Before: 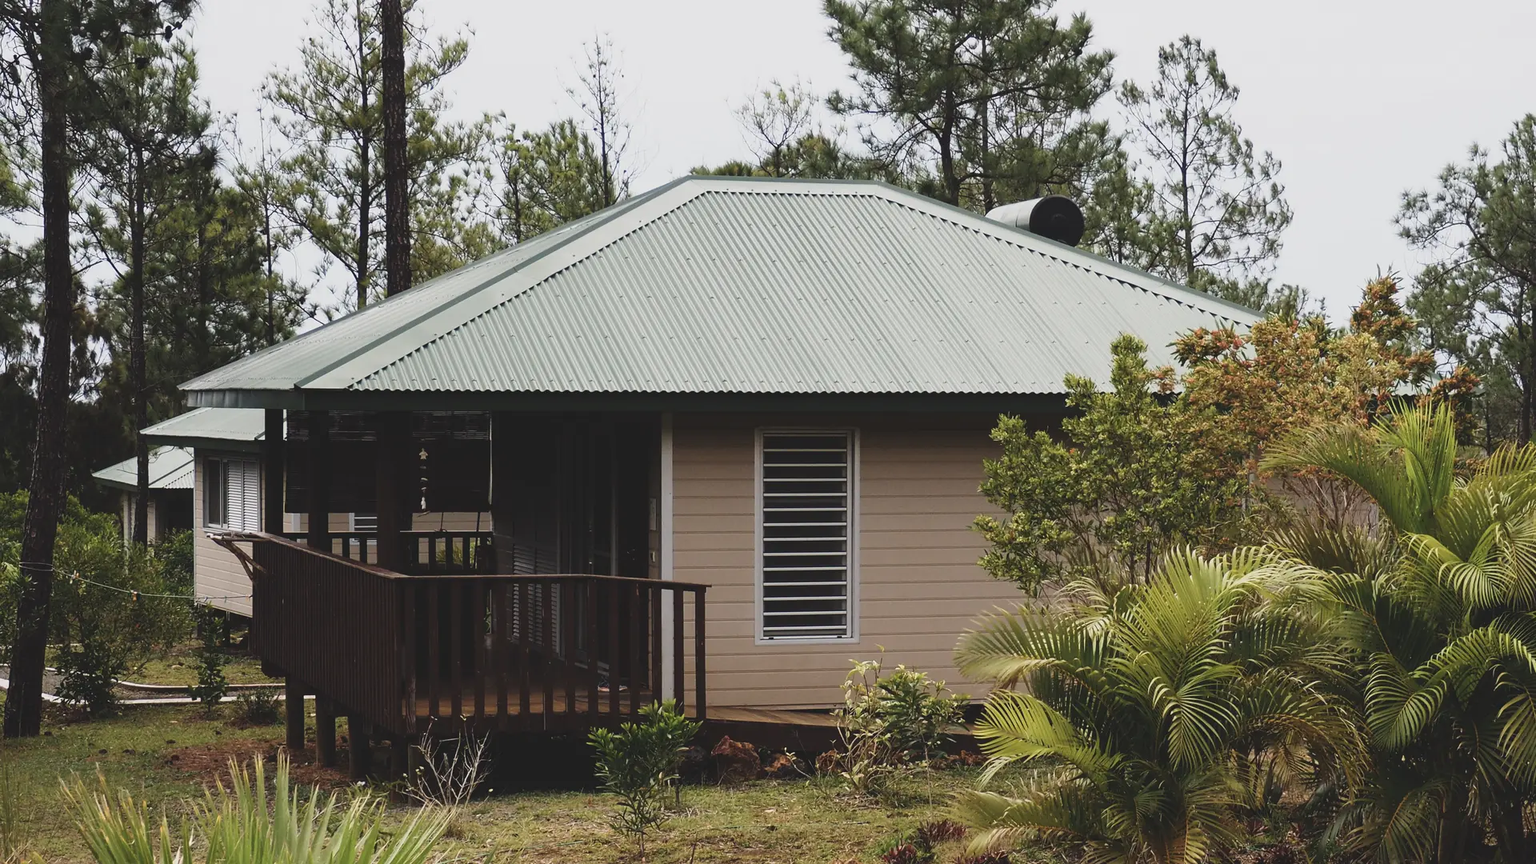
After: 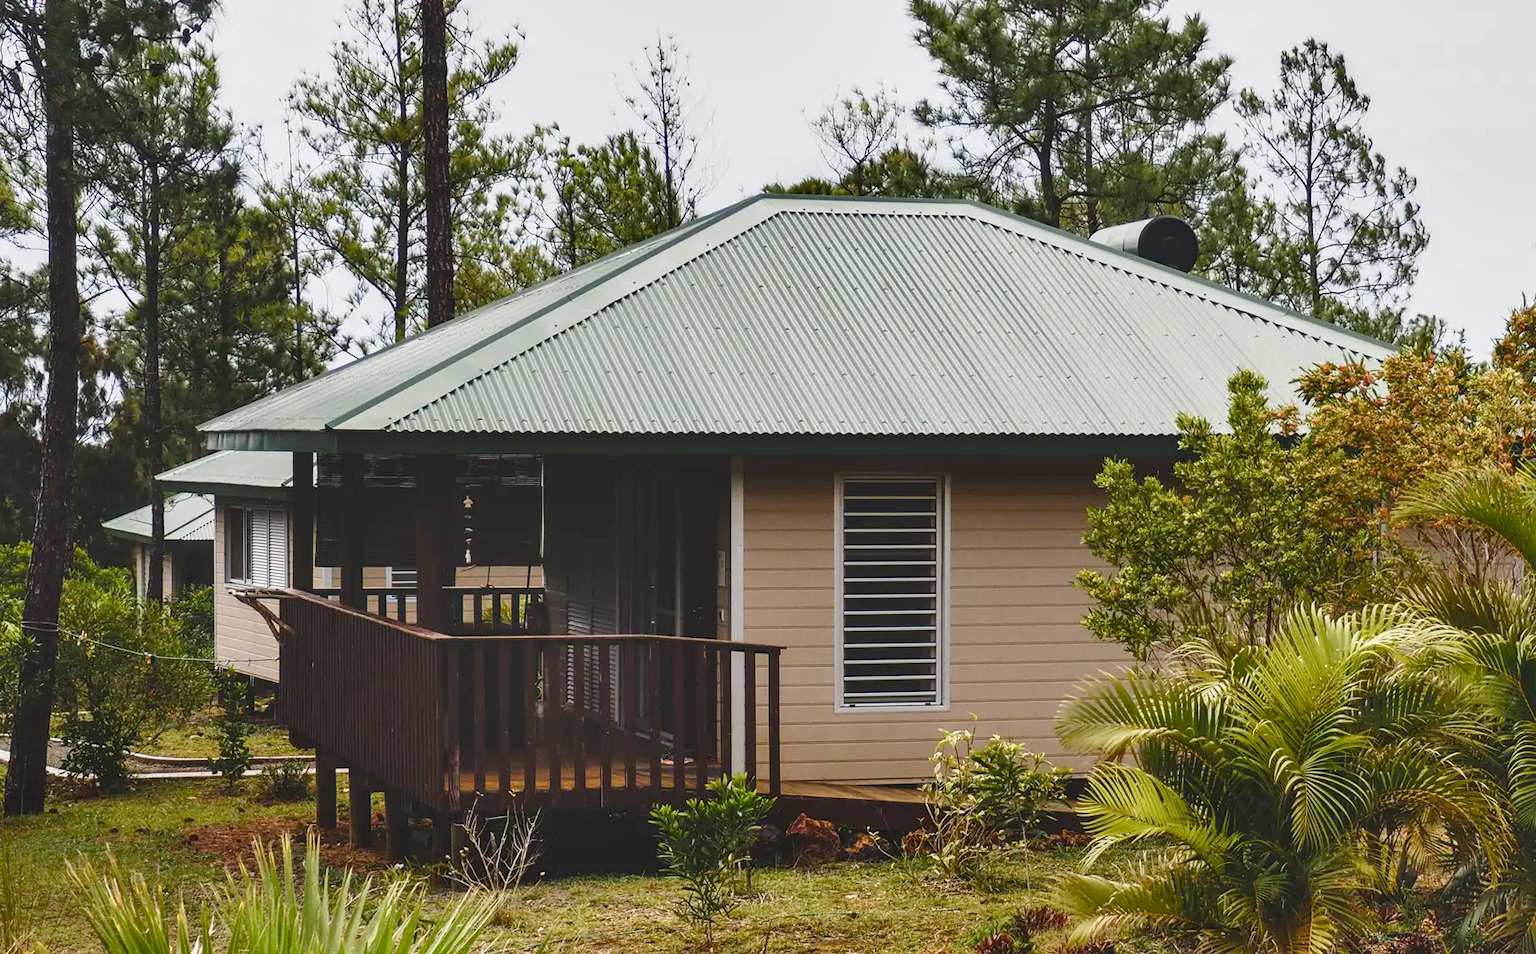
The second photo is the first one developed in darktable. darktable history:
local contrast: on, module defaults
crop: right 9.49%, bottom 0.049%
color balance rgb: power › hue 61.35°, perceptual saturation grading › global saturation 20%, perceptual saturation grading › highlights -25.379%, perceptual saturation grading › shadows 50%, global vibrance 20%
exposure: exposure 0.164 EV, compensate exposure bias true, compensate highlight preservation false
shadows and highlights: low approximation 0.01, soften with gaussian
